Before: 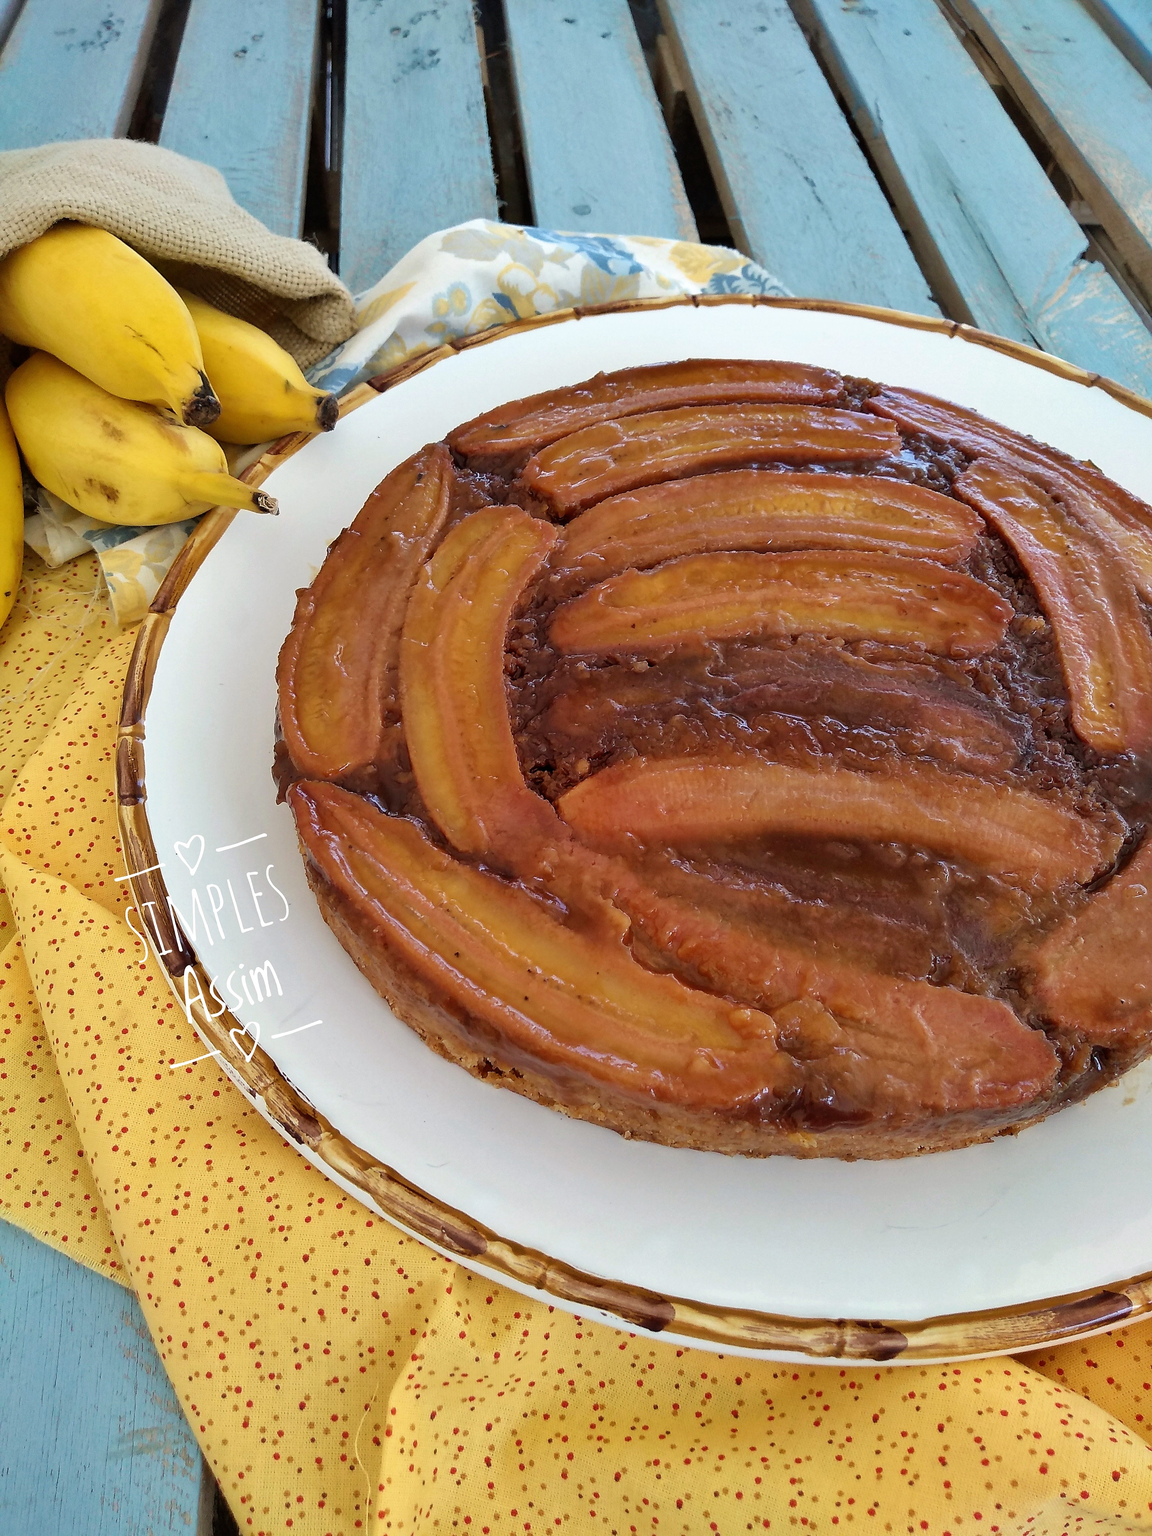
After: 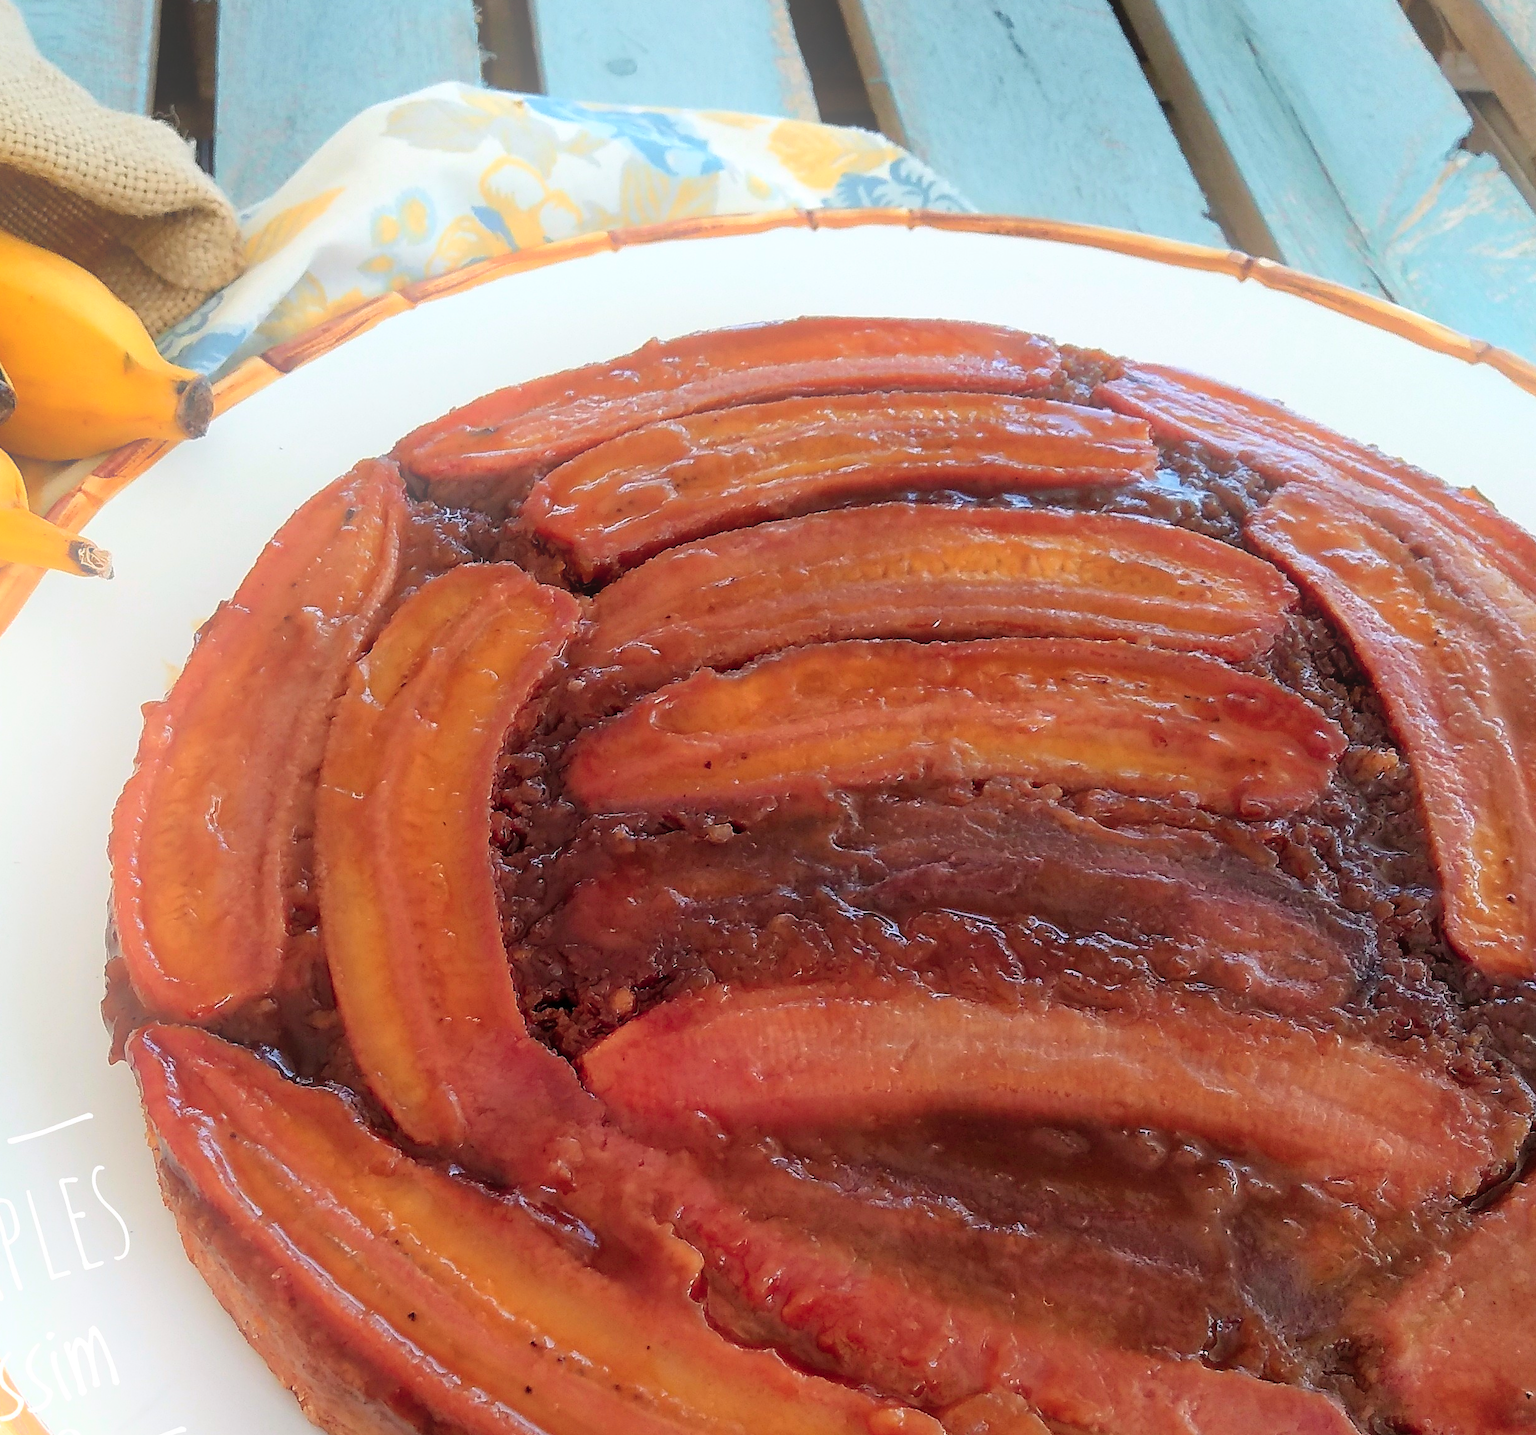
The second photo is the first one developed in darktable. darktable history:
bloom: size 40%
crop: left 18.38%, top 11.092%, right 2.134%, bottom 33.217%
color zones: curves: ch1 [(0.235, 0.558) (0.75, 0.5)]; ch2 [(0.25, 0.462) (0.749, 0.457)], mix 40.67%
